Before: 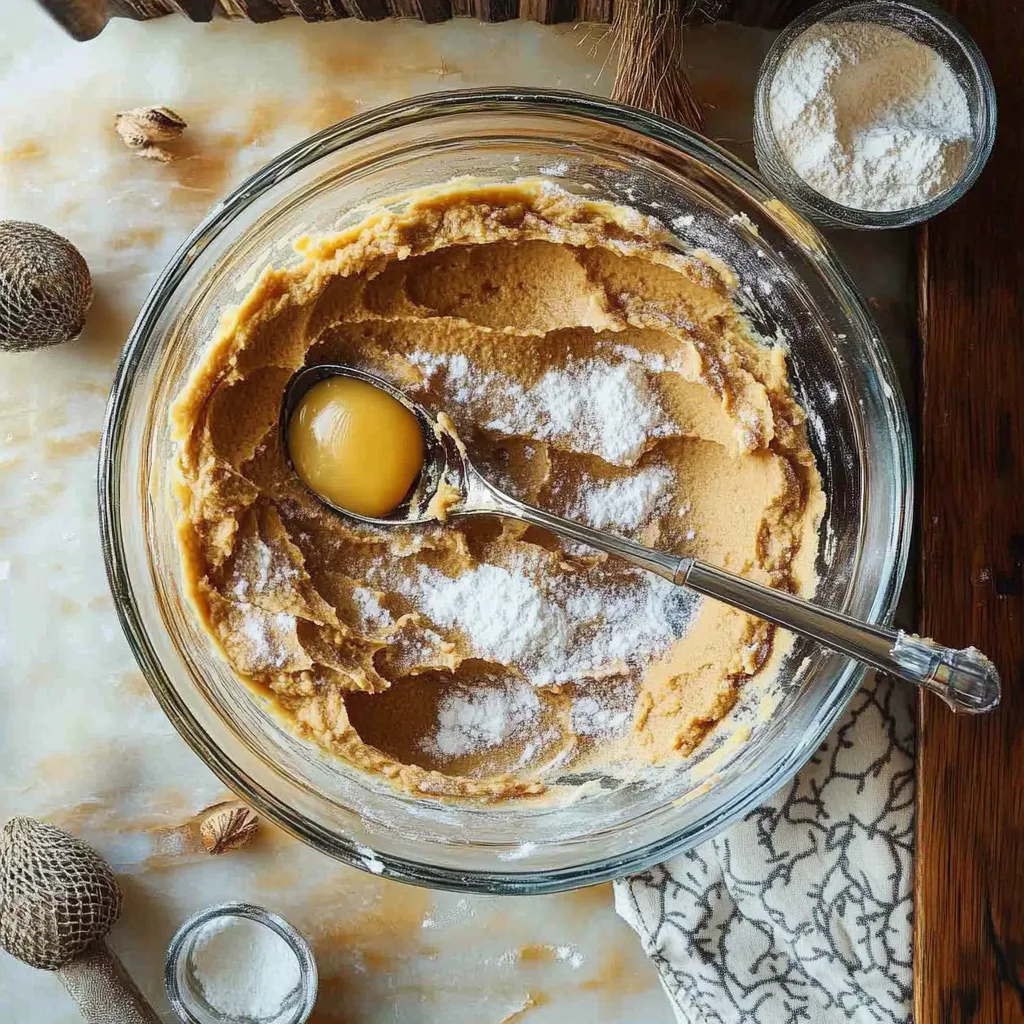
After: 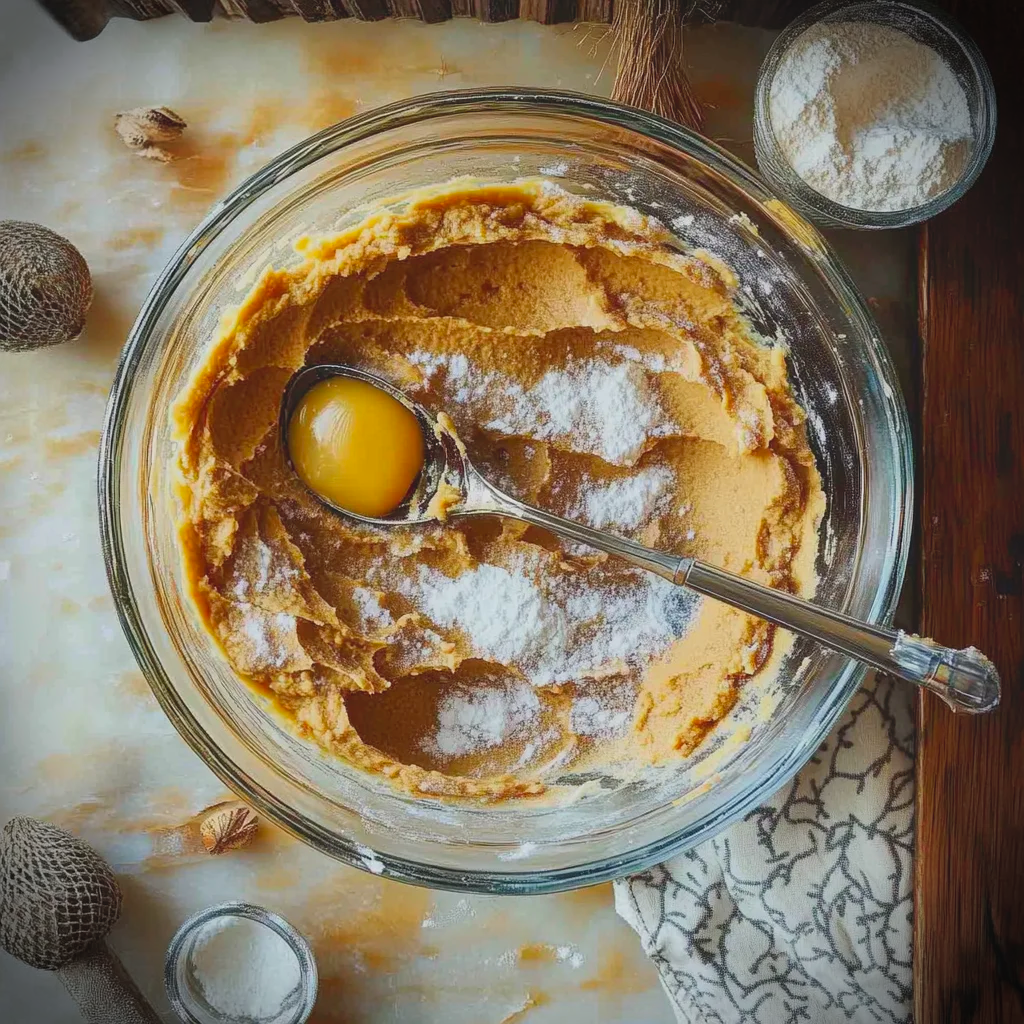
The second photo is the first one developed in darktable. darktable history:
vignetting: fall-off start 86.94%, brightness -0.82, automatic ratio true, dithering 16-bit output
contrast brightness saturation: contrast -0.191, saturation 0.187
